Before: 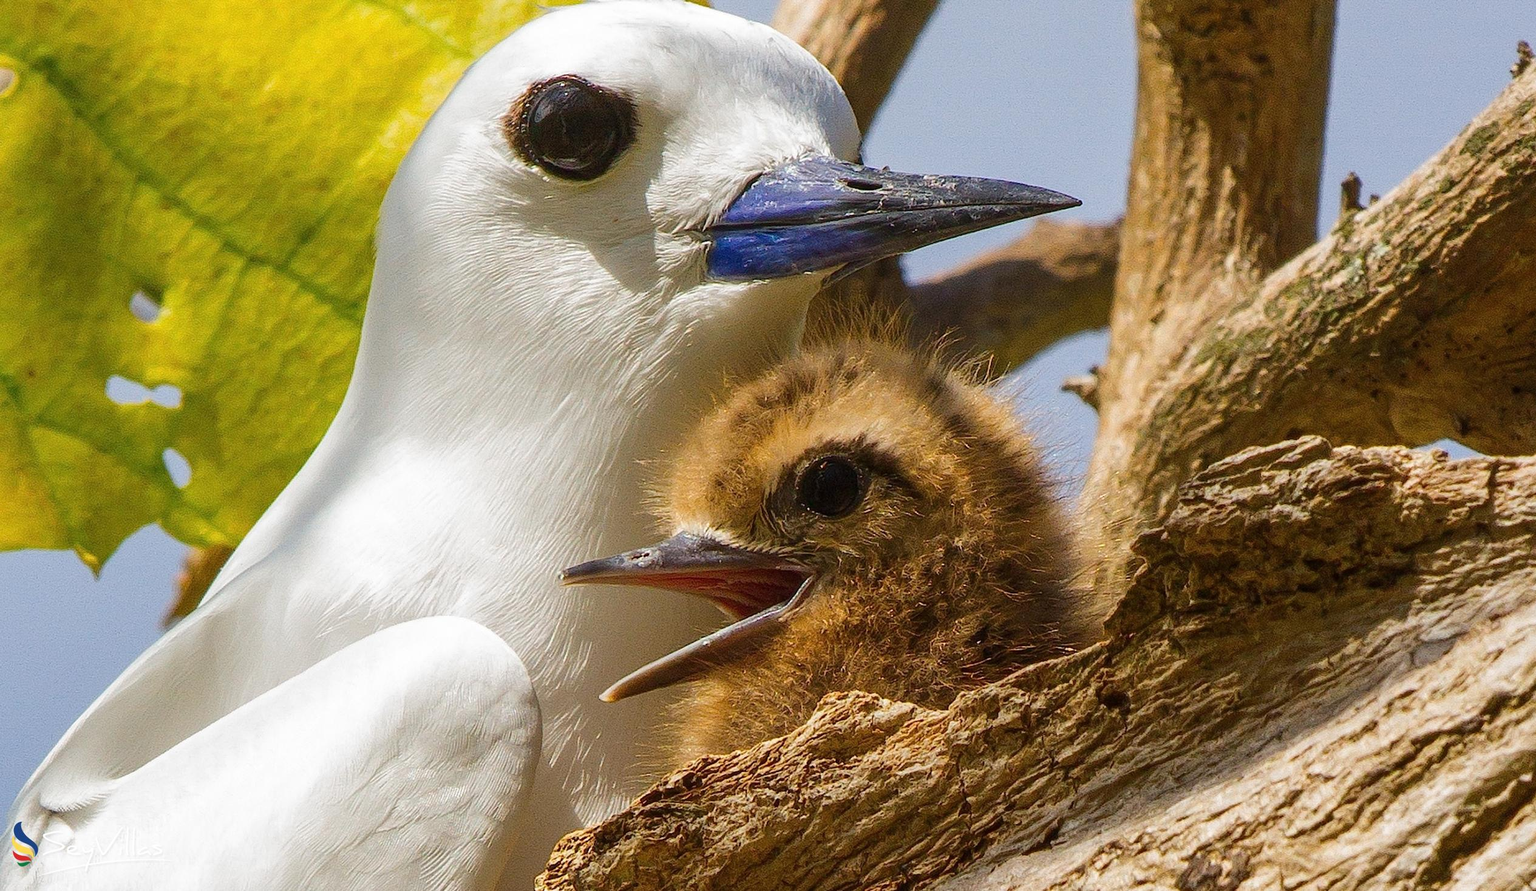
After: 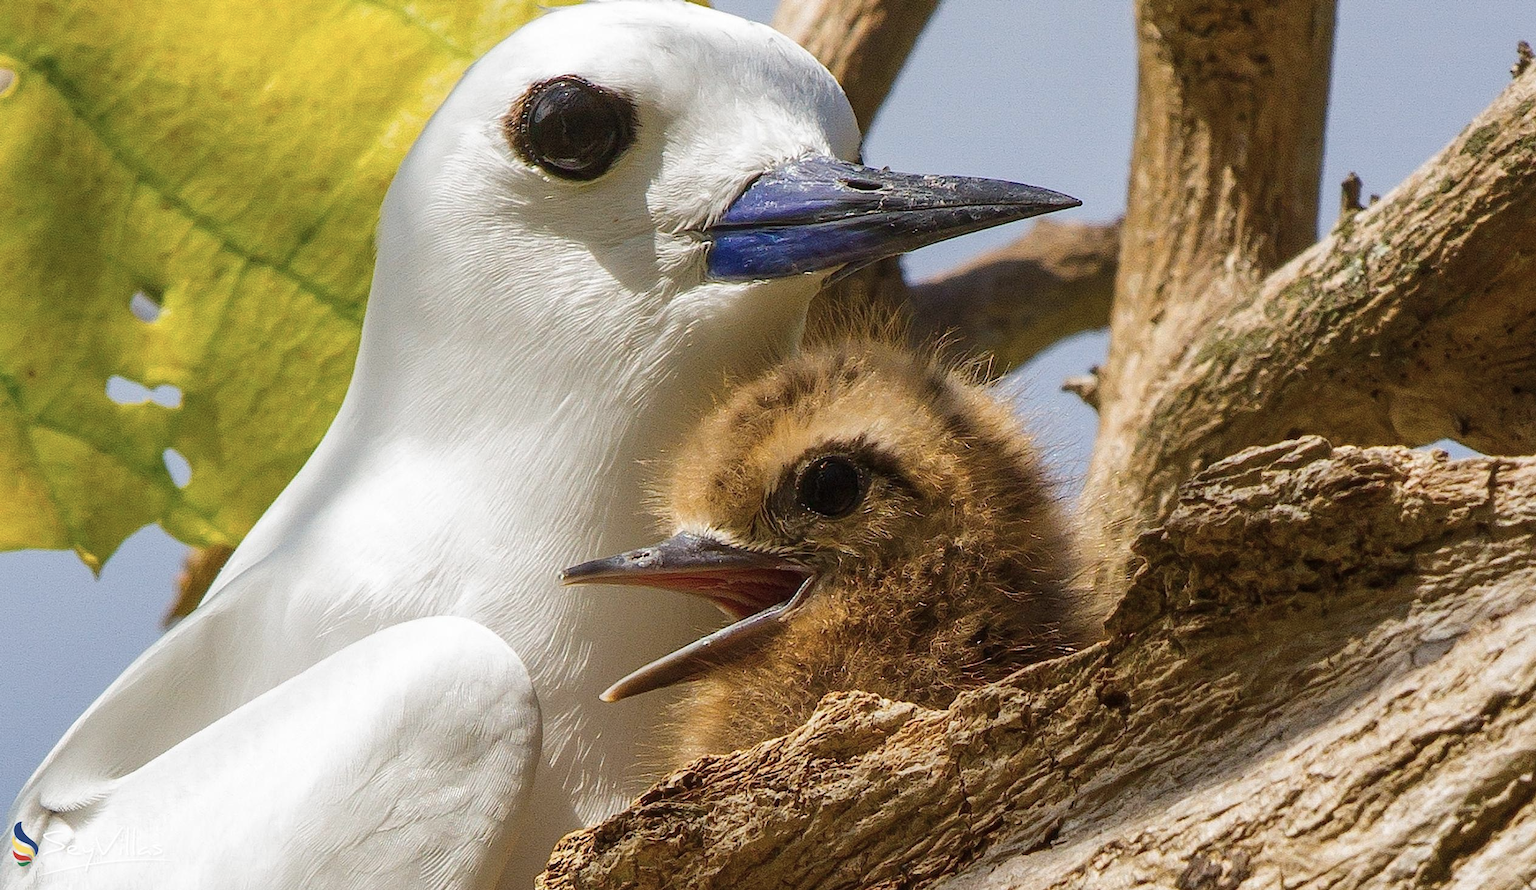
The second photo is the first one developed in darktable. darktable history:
contrast brightness saturation: saturation -0.174
